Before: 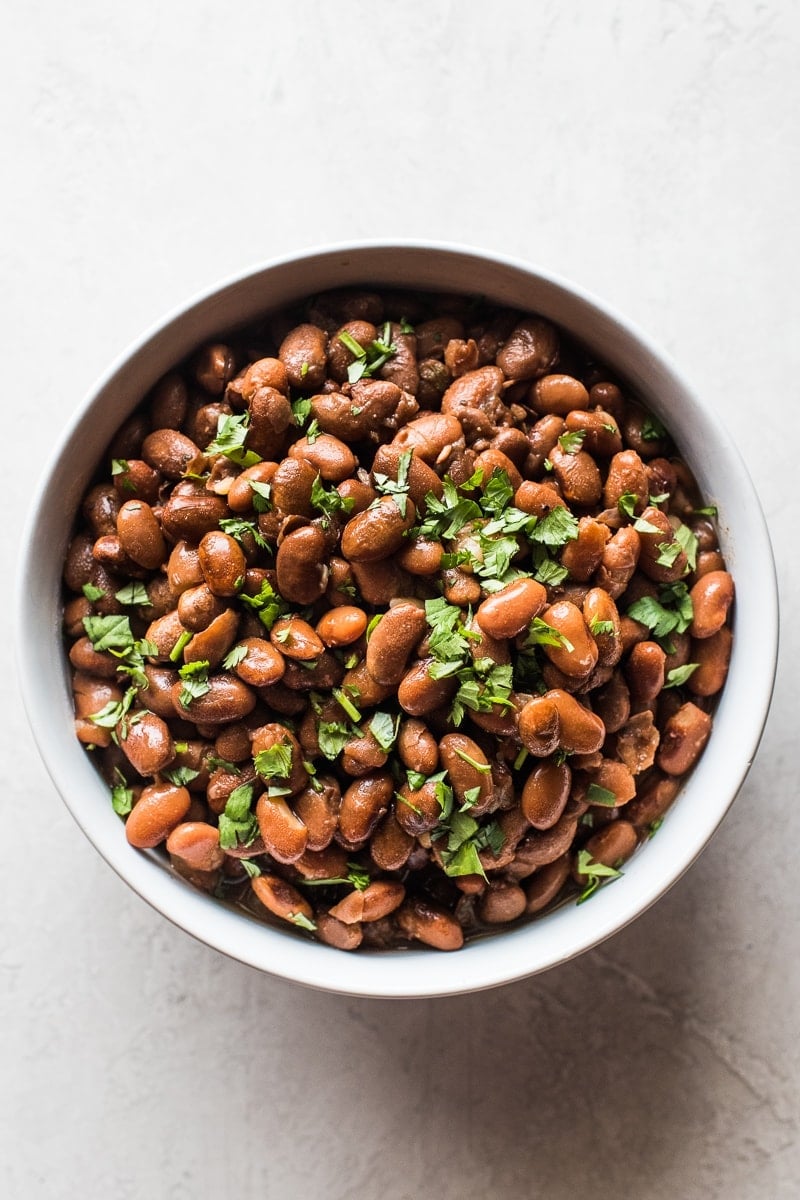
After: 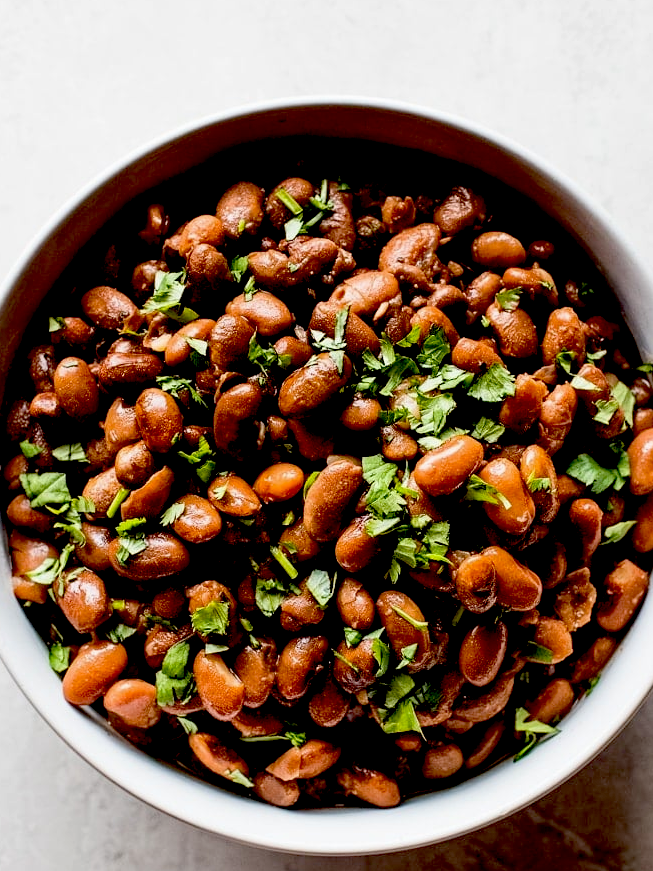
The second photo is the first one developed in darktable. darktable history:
crop: left 7.928%, top 11.942%, right 10.382%, bottom 15.421%
exposure: black level correction 0.055, exposure -0.032 EV, compensate highlight preservation false
